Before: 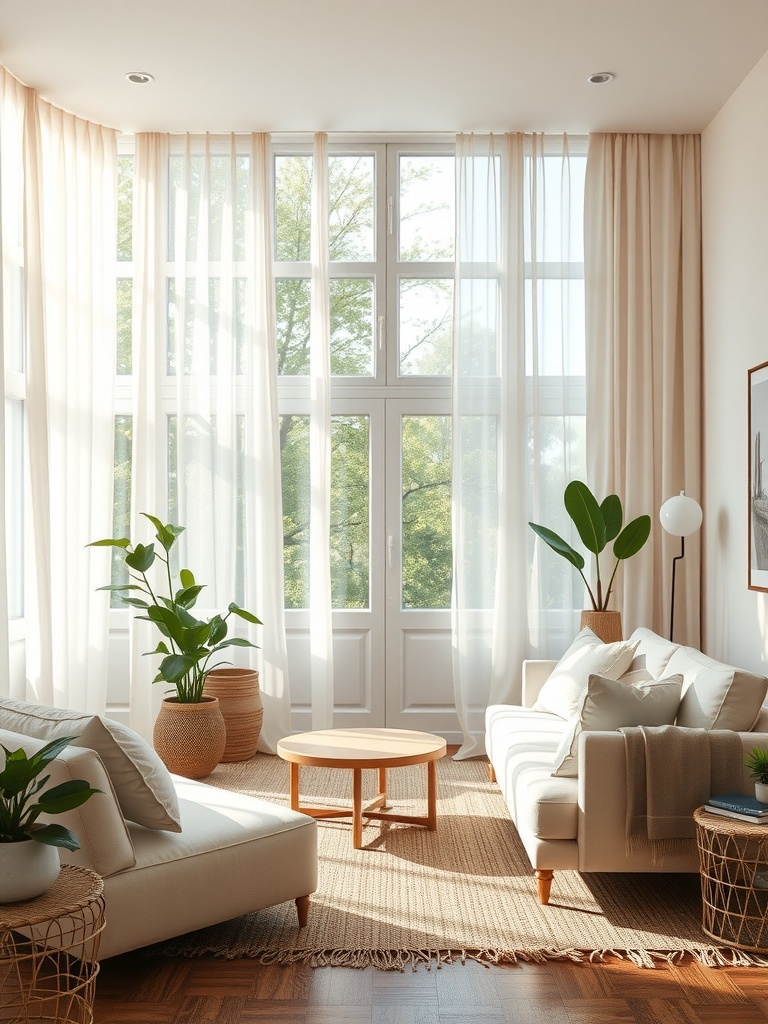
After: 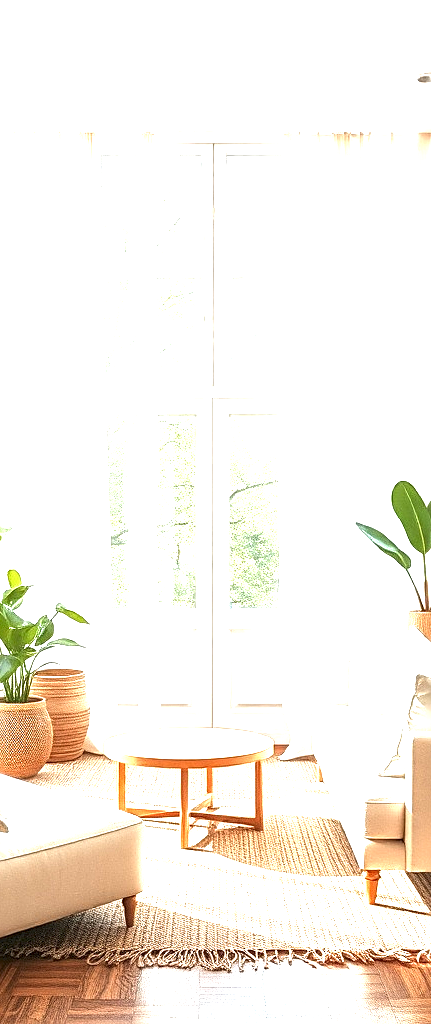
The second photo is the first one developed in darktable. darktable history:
color calibration: illuminant same as pipeline (D50), adaptation XYZ, x 0.345, y 0.358, temperature 5015.9 K
sharpen: on, module defaults
local contrast: detail 154%
exposure: black level correction 0, exposure 1.915 EV, compensate highlight preservation false
crop and rotate: left 22.544%, right 21.241%
